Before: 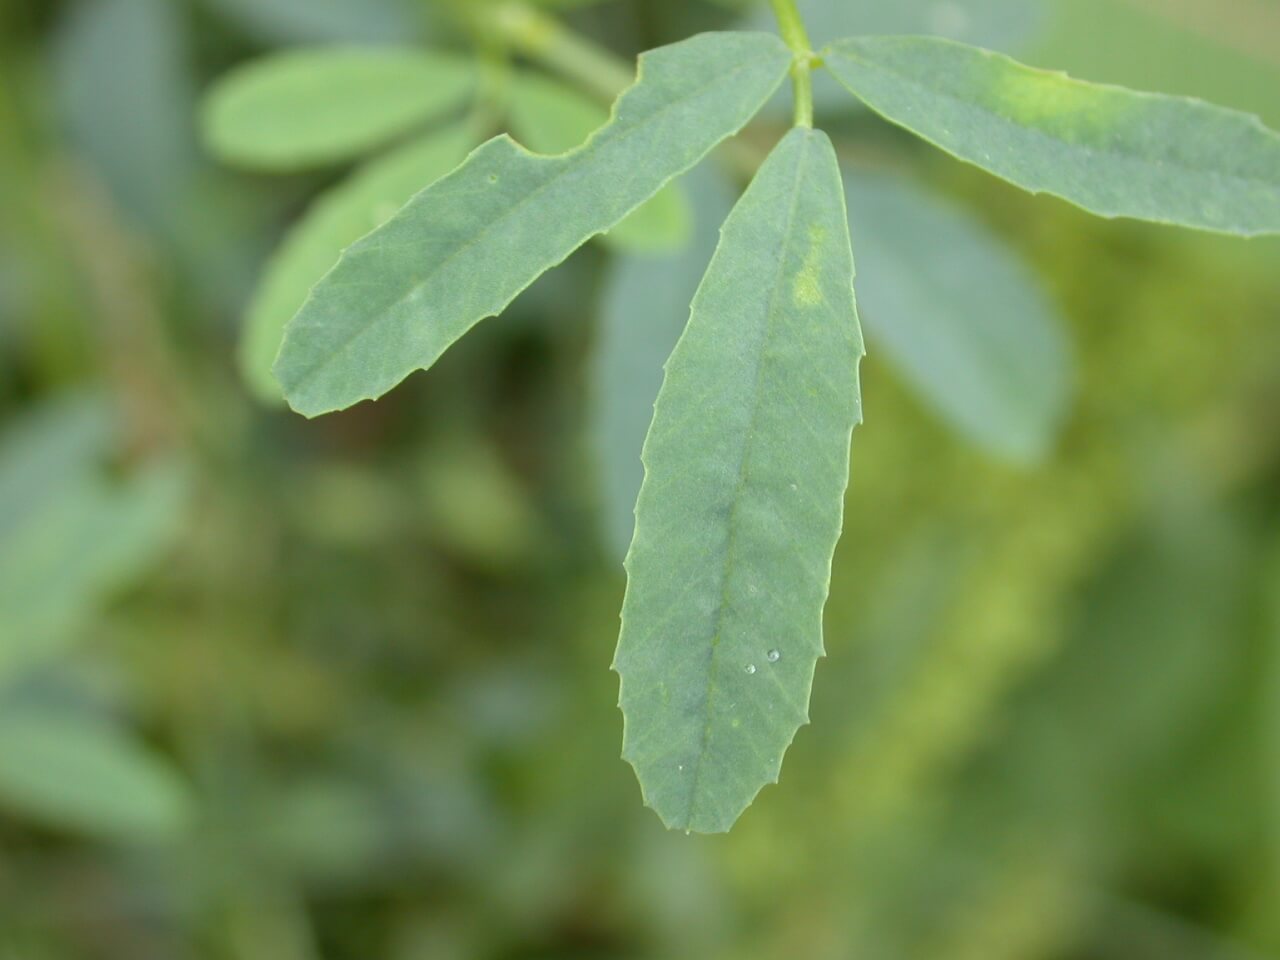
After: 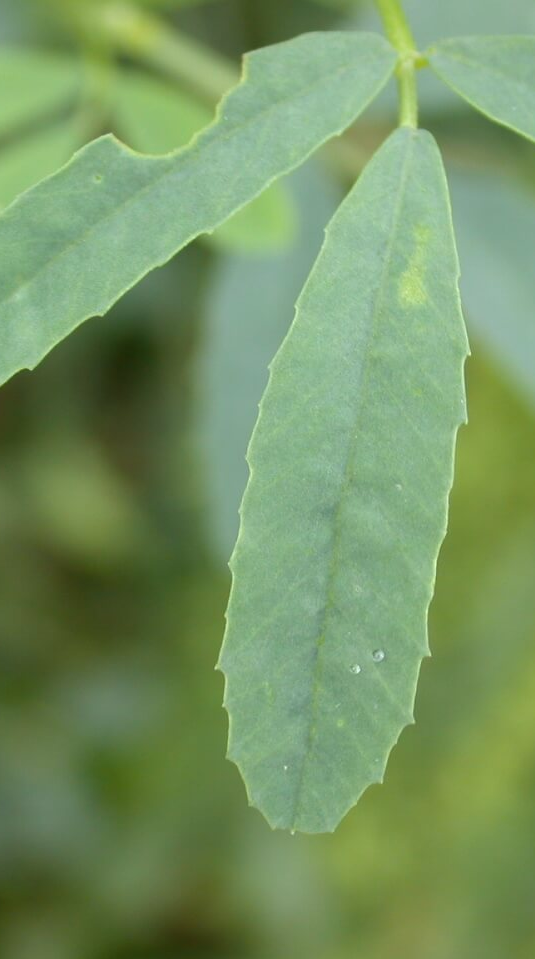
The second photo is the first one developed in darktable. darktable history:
crop: left 30.907%, right 27.285%
